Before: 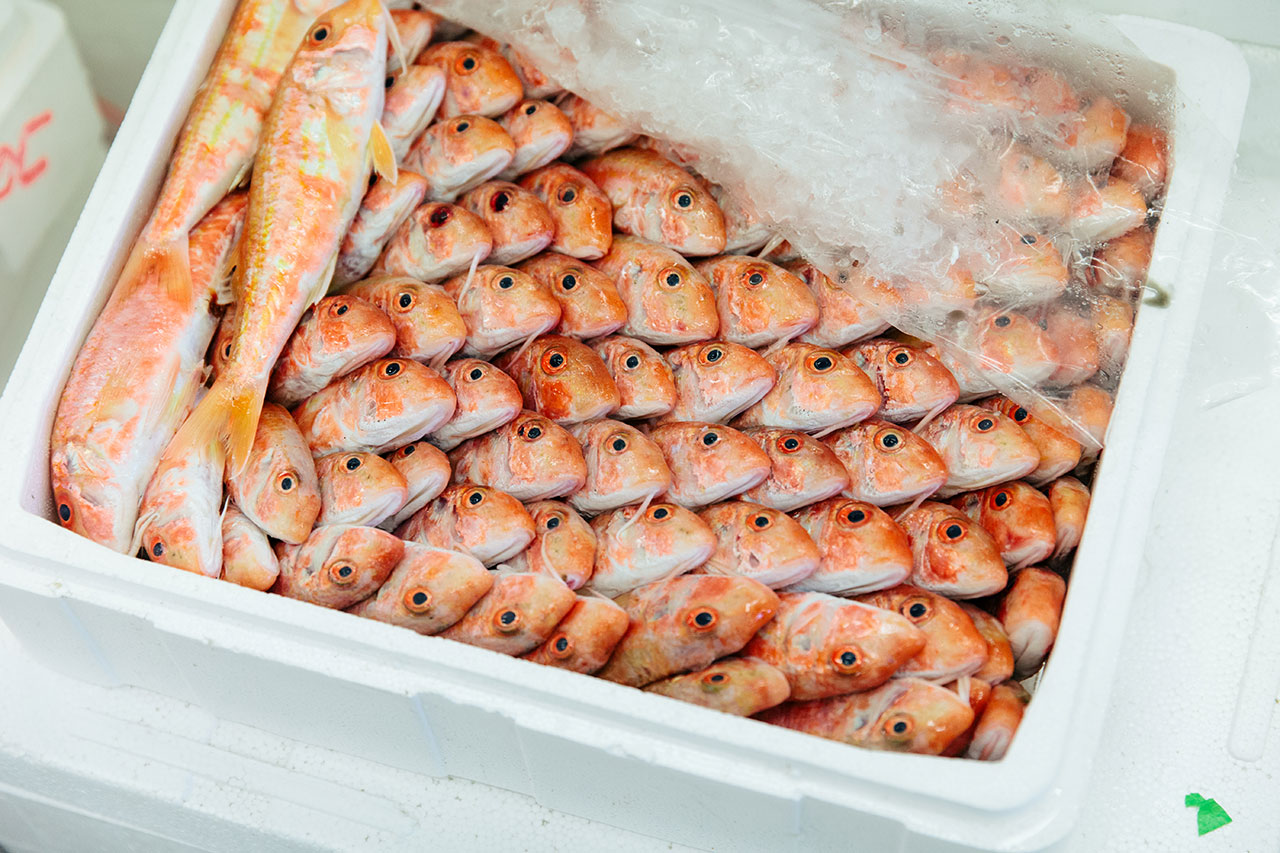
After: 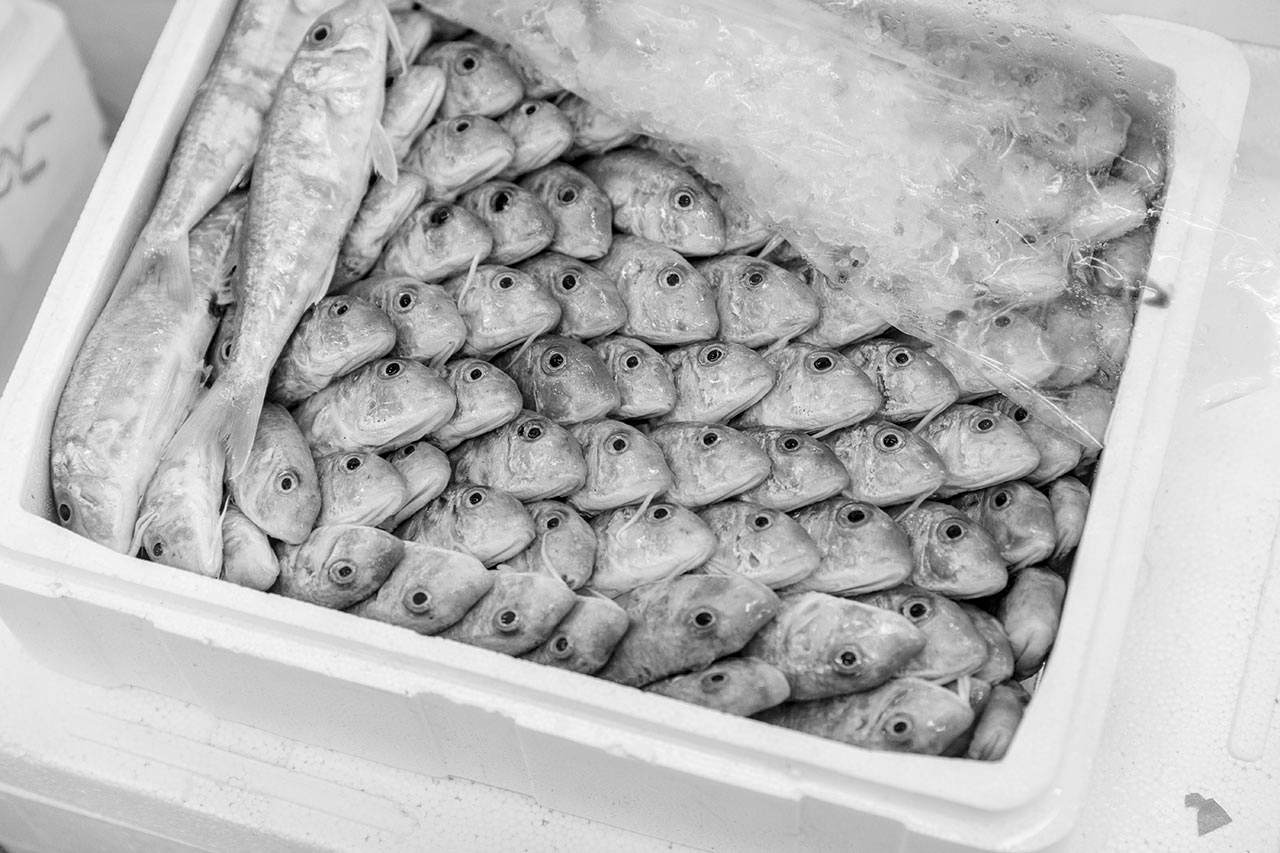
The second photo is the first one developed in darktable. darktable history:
monochrome: a 32, b 64, size 2.3
local contrast: on, module defaults
